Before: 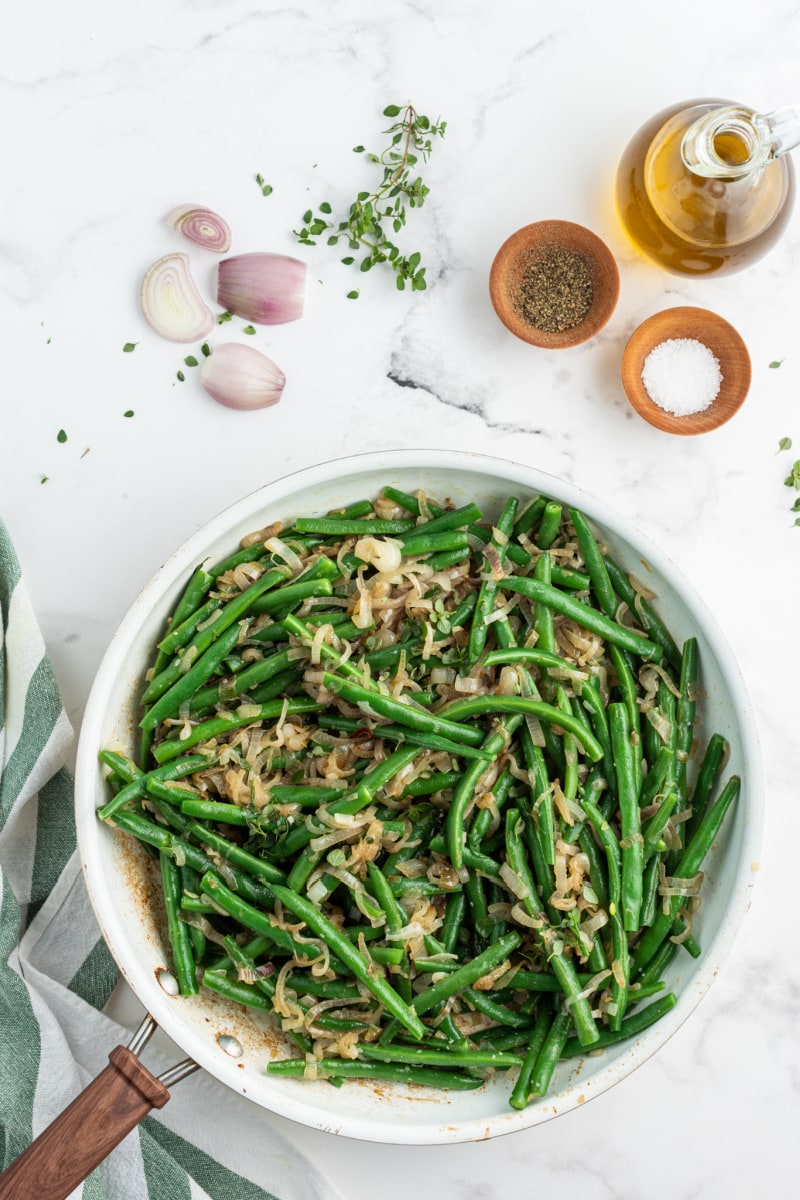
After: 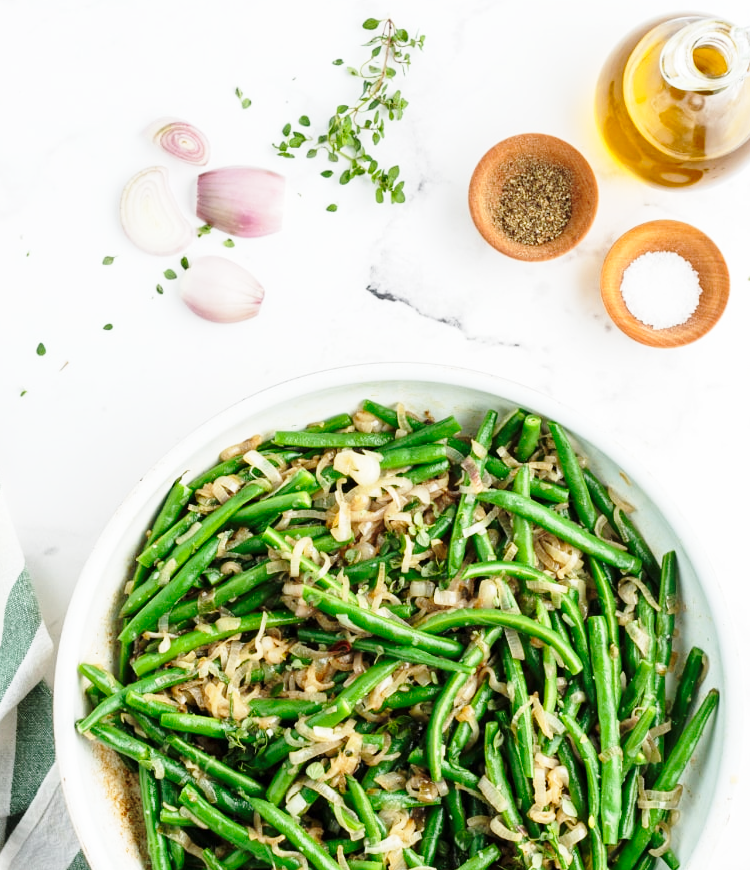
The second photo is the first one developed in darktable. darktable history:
base curve: curves: ch0 [(0, 0) (0.028, 0.03) (0.121, 0.232) (0.46, 0.748) (0.859, 0.968) (1, 1)], preserve colors none
crop: left 2.737%, top 7.287%, right 3.421%, bottom 20.179%
